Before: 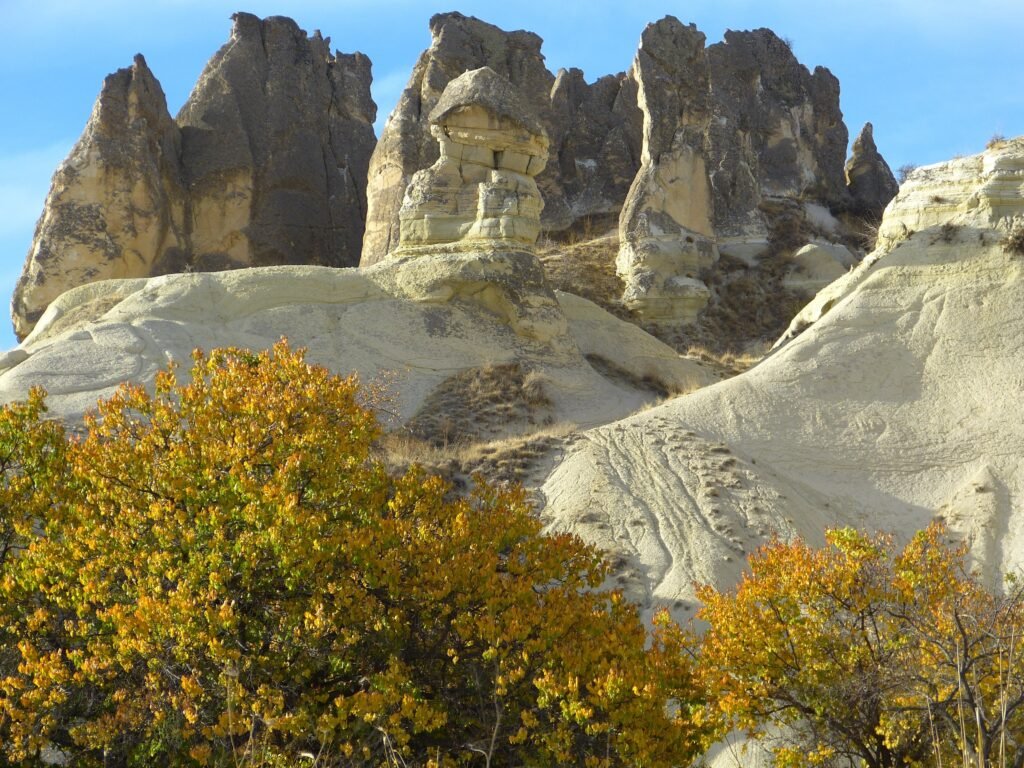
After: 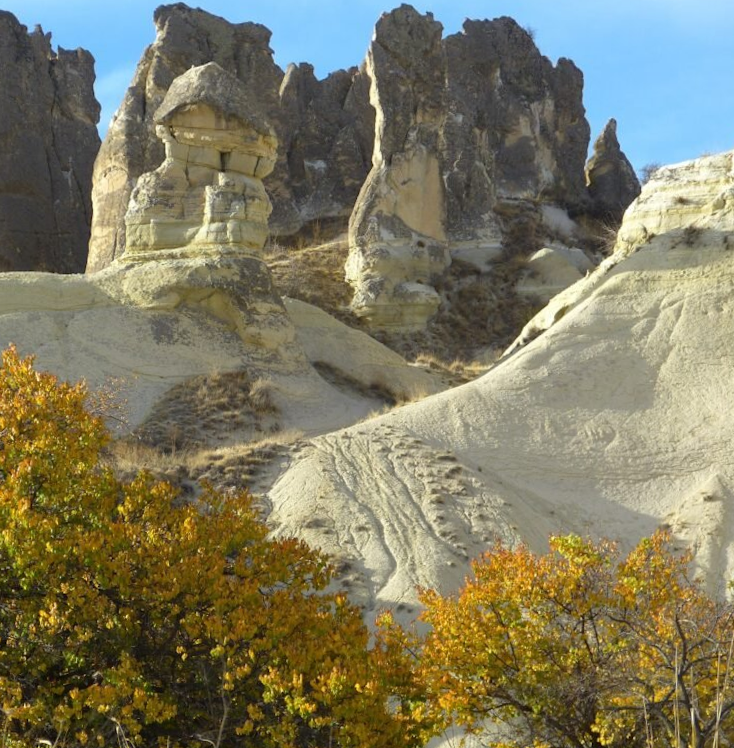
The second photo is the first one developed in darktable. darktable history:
rotate and perspective: rotation 0.074°, lens shift (vertical) 0.096, lens shift (horizontal) -0.041, crop left 0.043, crop right 0.952, crop top 0.024, crop bottom 0.979
crop and rotate: left 24.6%
